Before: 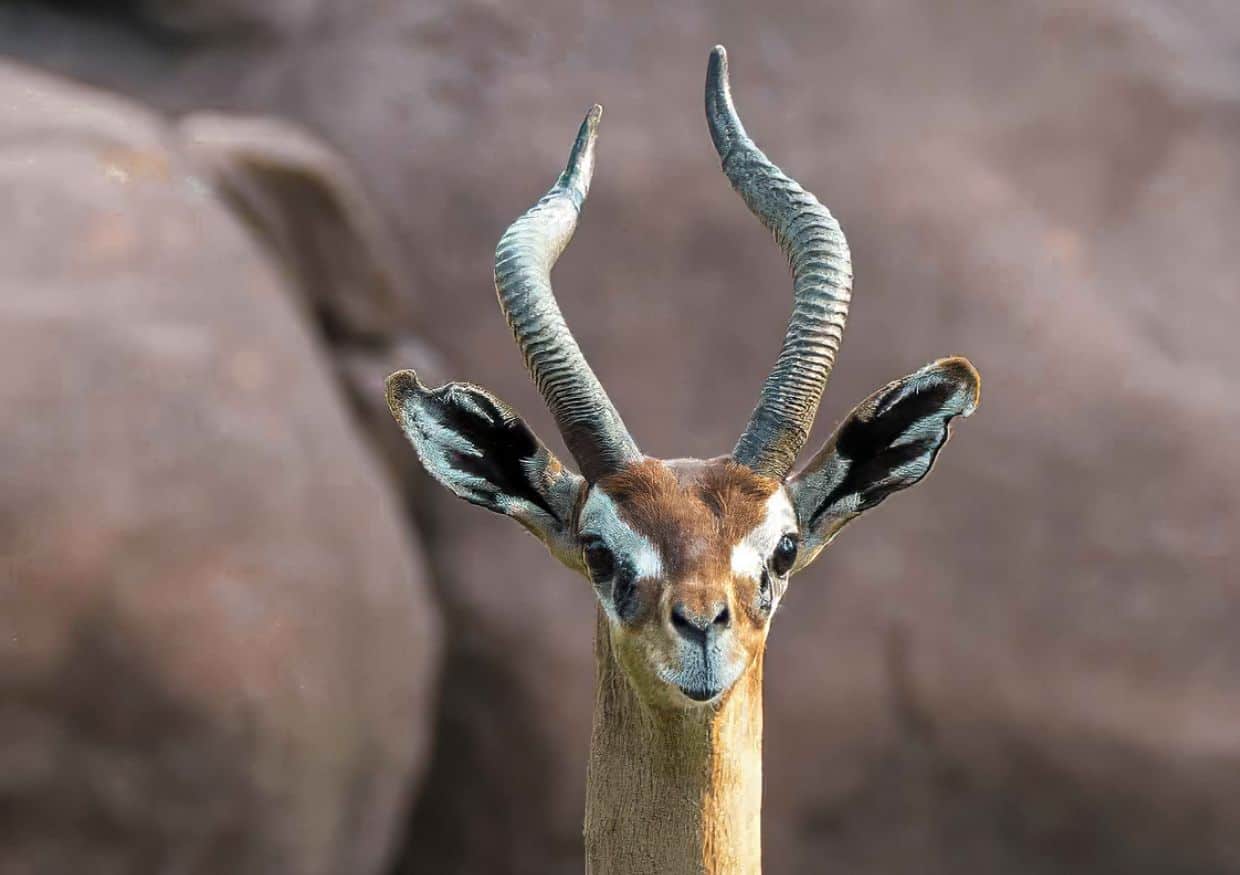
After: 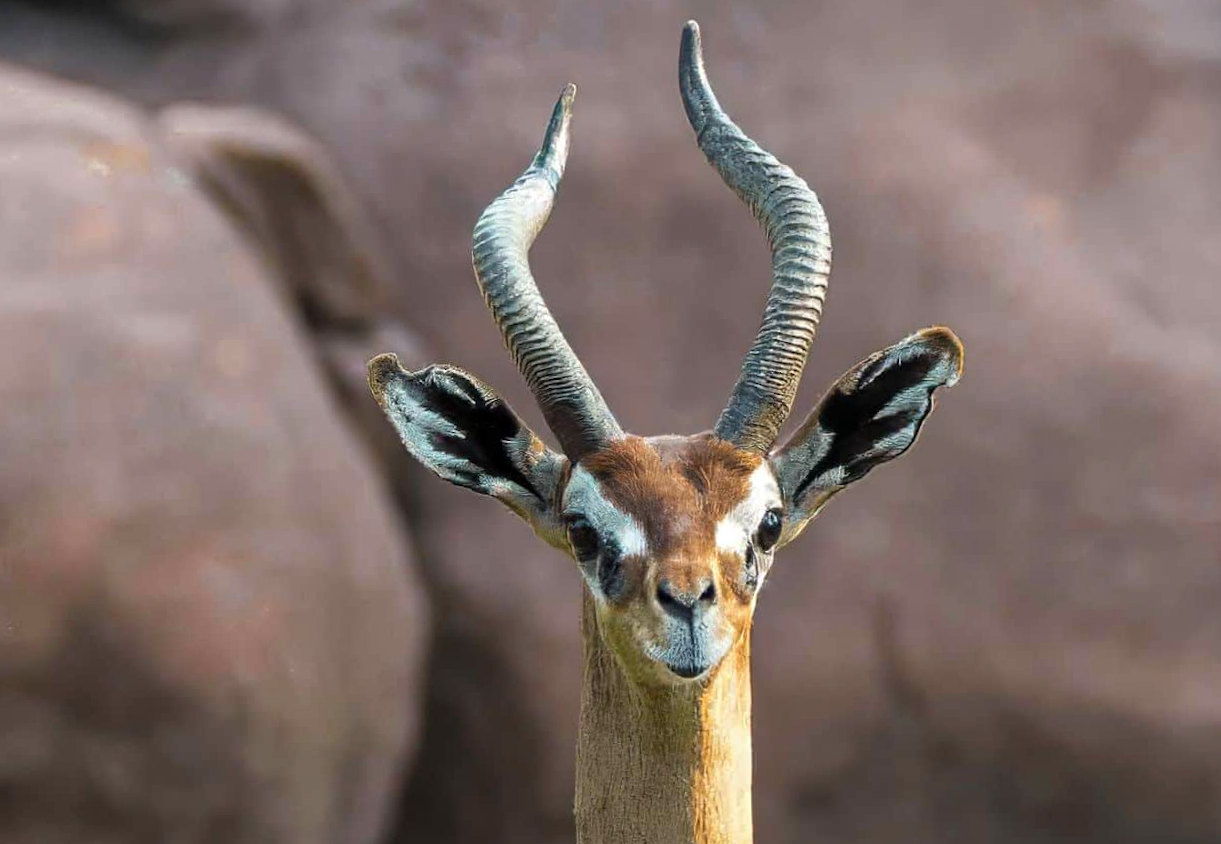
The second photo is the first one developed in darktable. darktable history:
rotate and perspective: rotation -1.32°, lens shift (horizontal) -0.031, crop left 0.015, crop right 0.985, crop top 0.047, crop bottom 0.982
color balance: output saturation 110%
tone equalizer: on, module defaults
